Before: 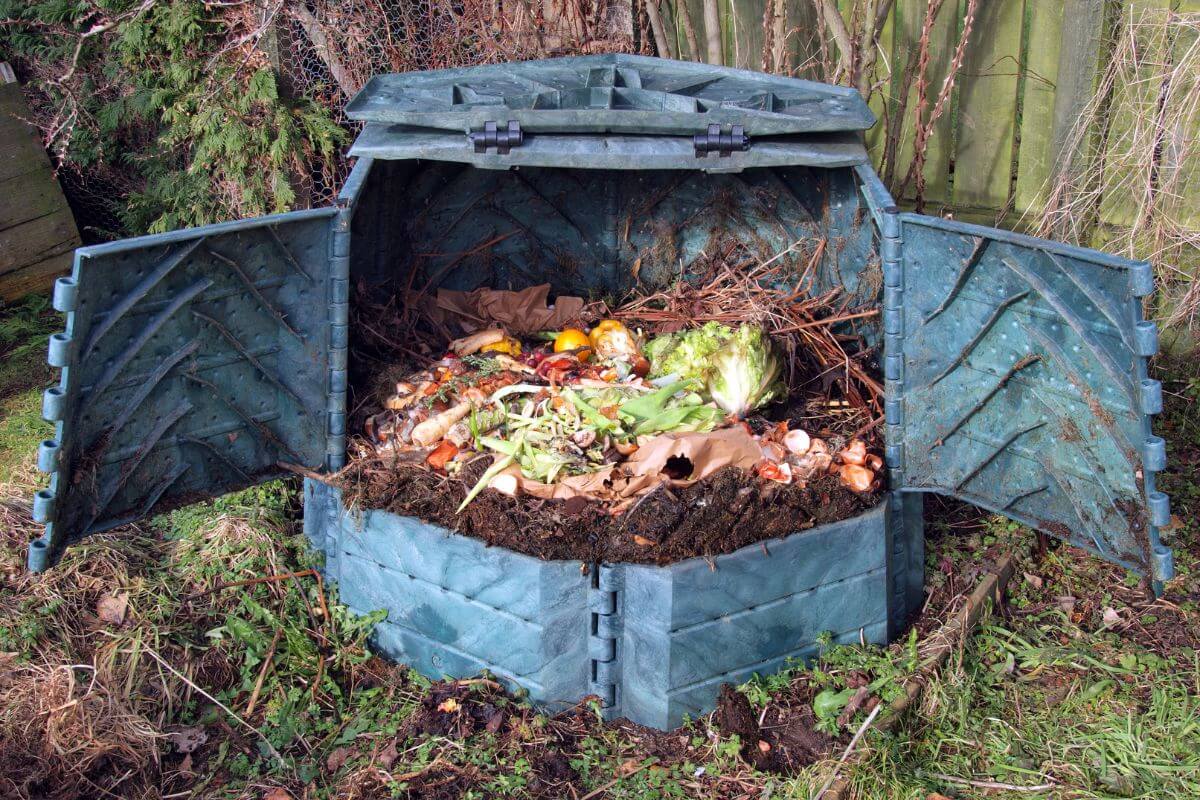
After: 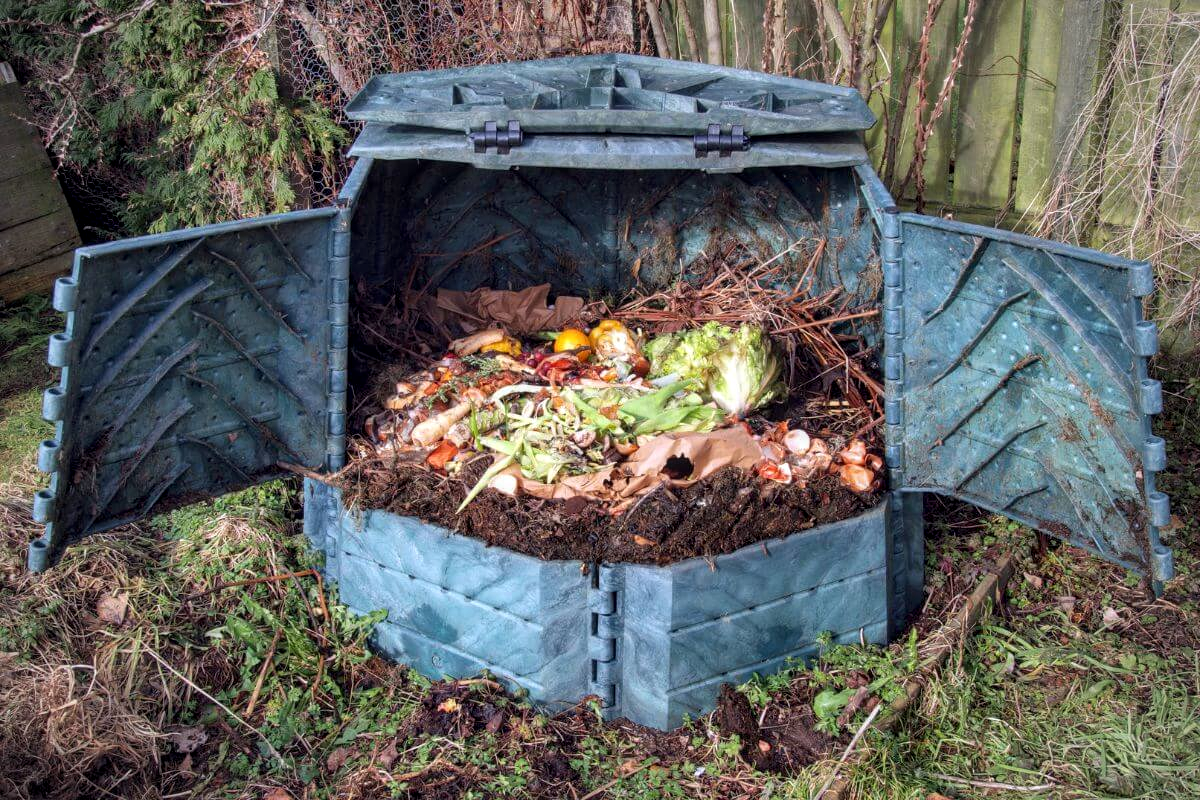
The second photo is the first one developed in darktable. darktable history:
local contrast: on, module defaults
vignetting: fall-off radius 60.98%, unbound false
